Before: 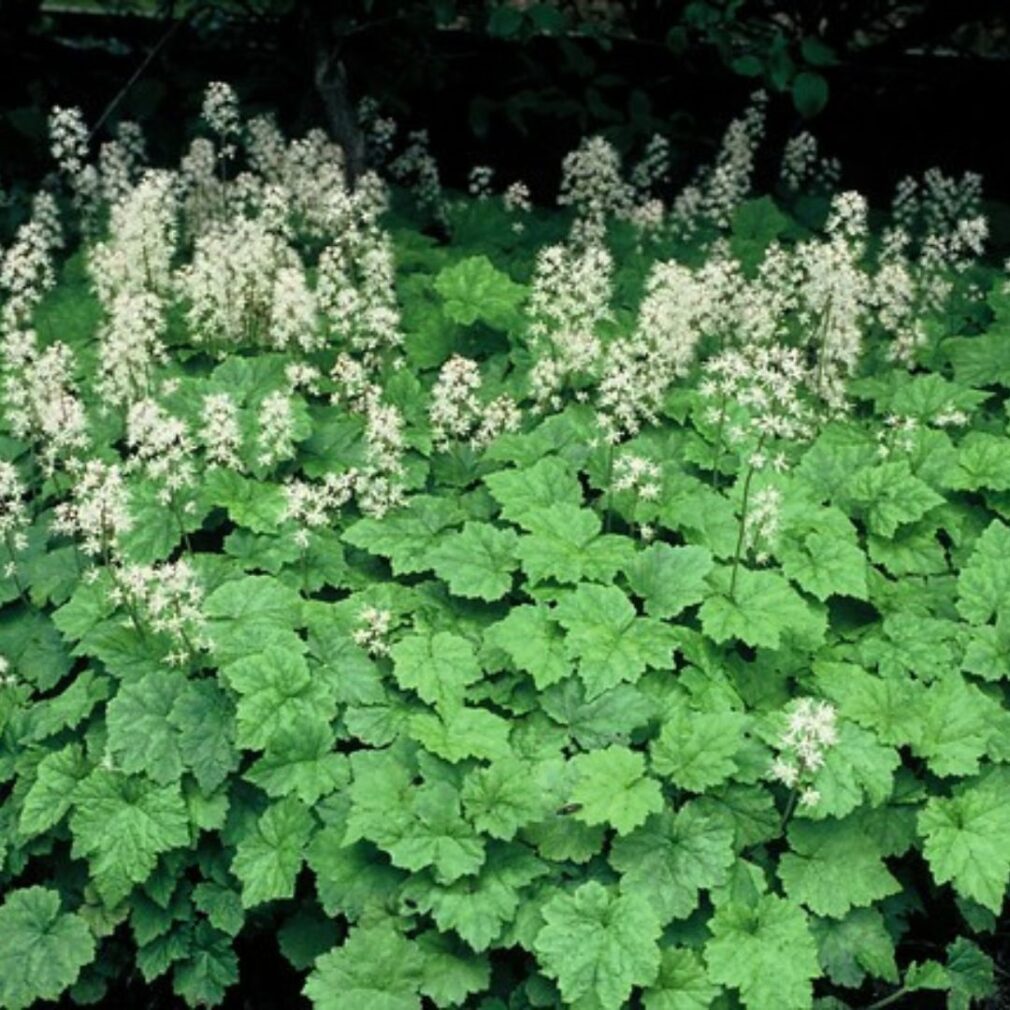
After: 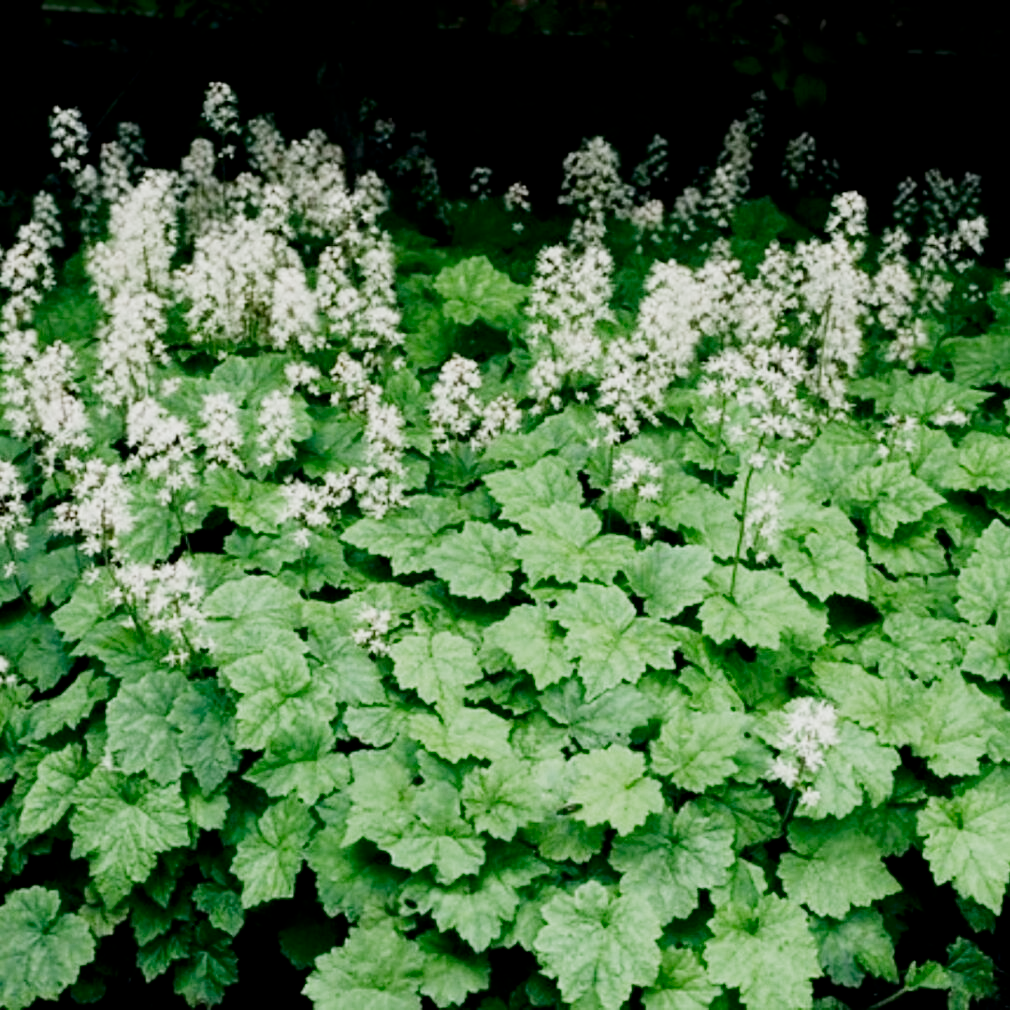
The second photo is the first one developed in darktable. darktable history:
contrast brightness saturation: contrast 0.126, brightness -0.239, saturation 0.141
tone equalizer: -8 EV -0.735 EV, -7 EV -0.69 EV, -6 EV -0.581 EV, -5 EV -0.417 EV, -3 EV 0.373 EV, -2 EV 0.6 EV, -1 EV 0.676 EV, +0 EV 0.74 EV, mask exposure compensation -0.486 EV
filmic rgb: black relative exposure -7.65 EV, white relative exposure 4.56 EV, hardness 3.61, preserve chrominance no, color science v4 (2020), contrast in shadows soft, contrast in highlights soft
exposure: exposure 0.151 EV, compensate exposure bias true, compensate highlight preservation false
